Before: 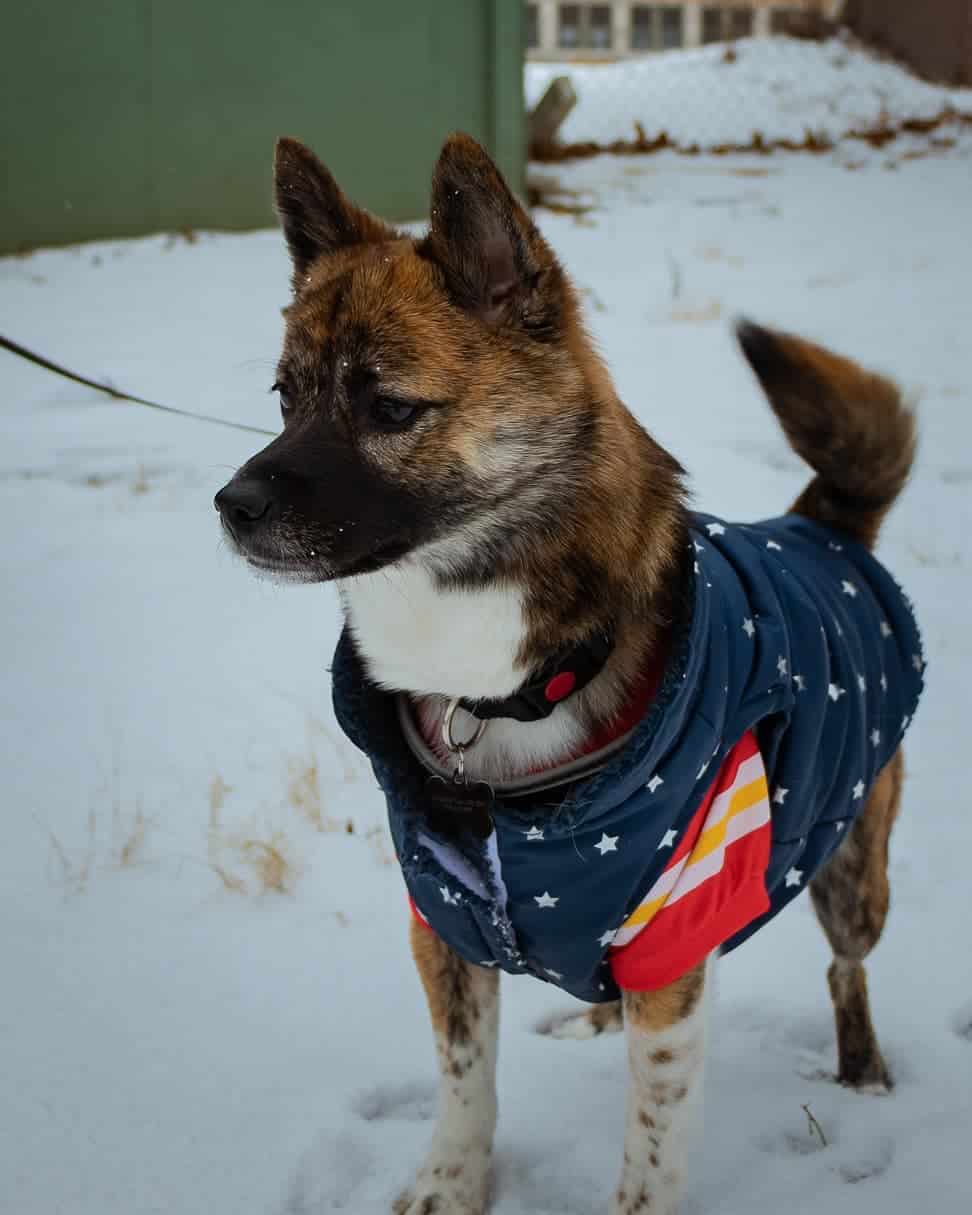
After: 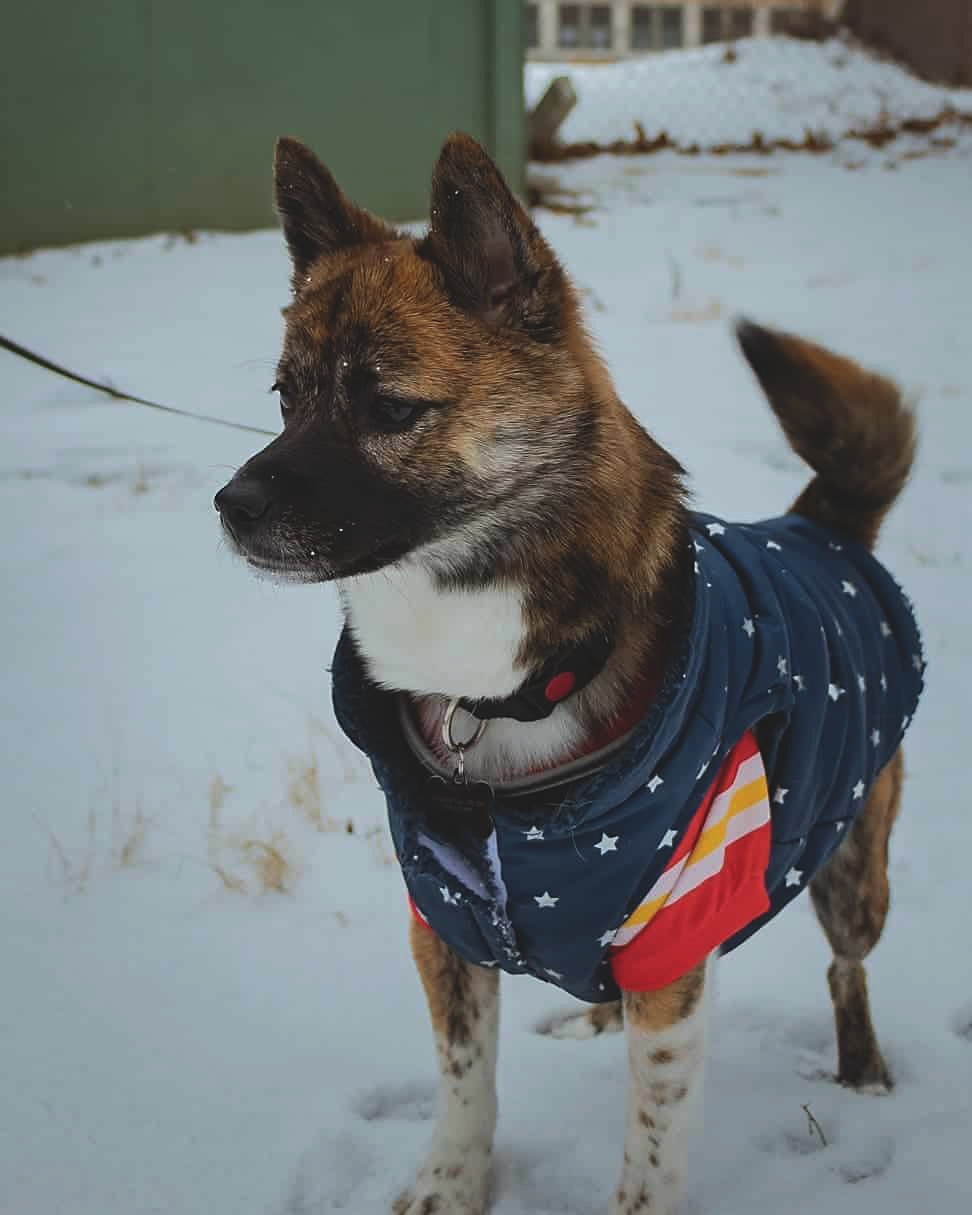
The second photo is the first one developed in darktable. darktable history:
exposure: black level correction -0.014, exposure -0.193 EV, compensate highlight preservation false
sharpen: radius 1.864, amount 0.398, threshold 1.271
